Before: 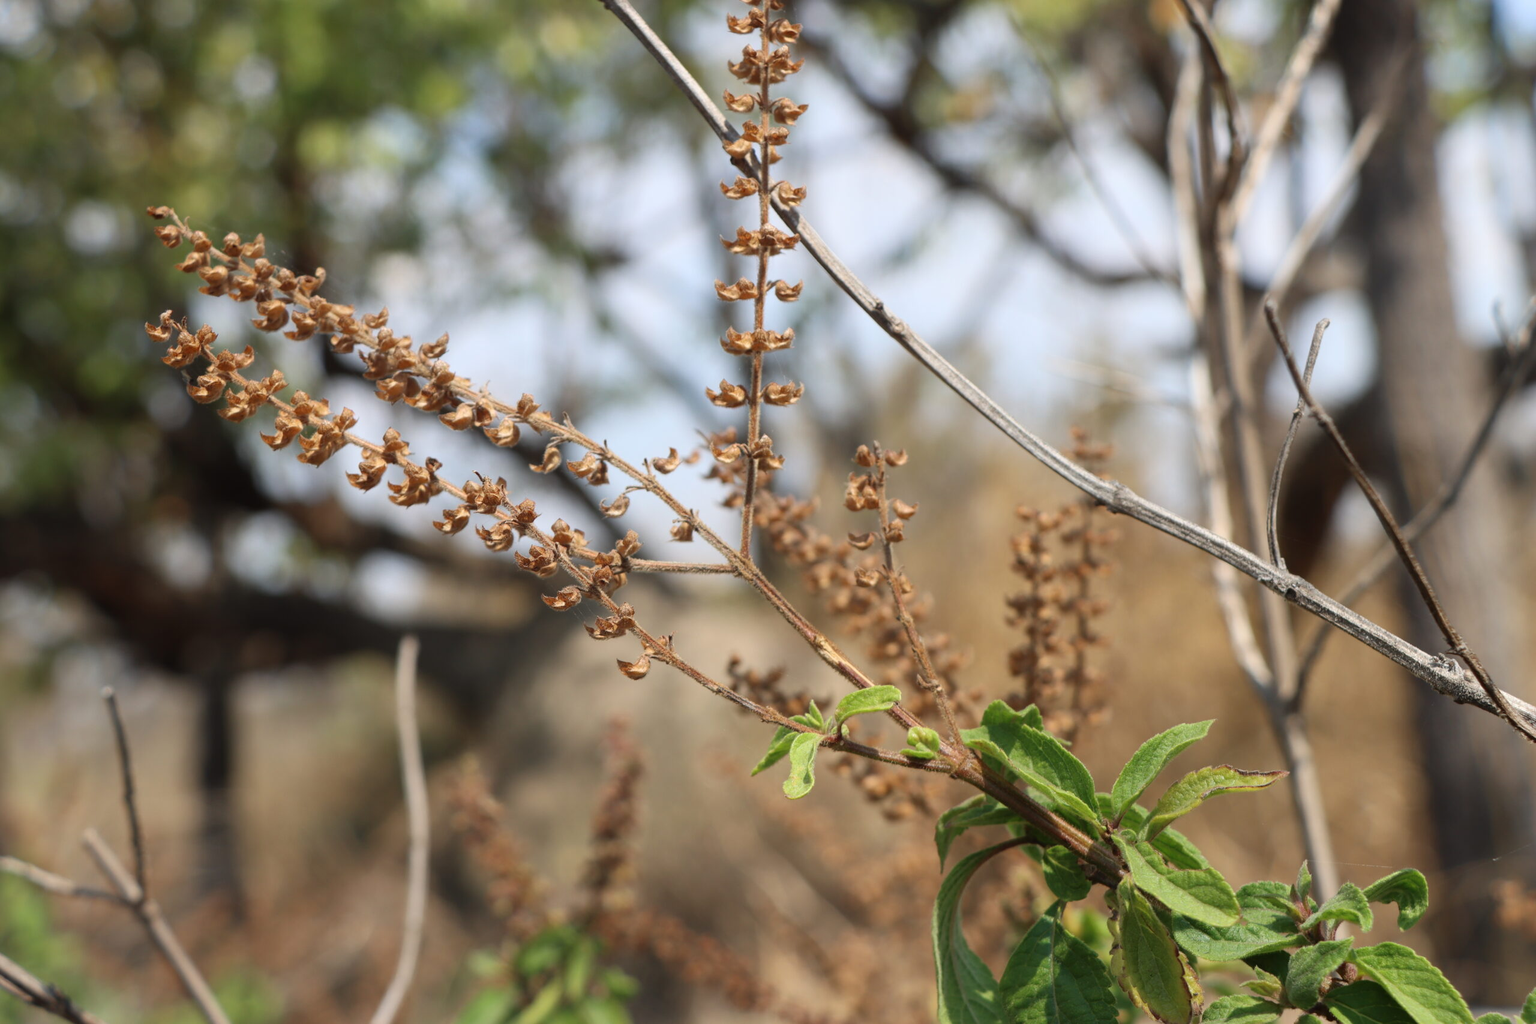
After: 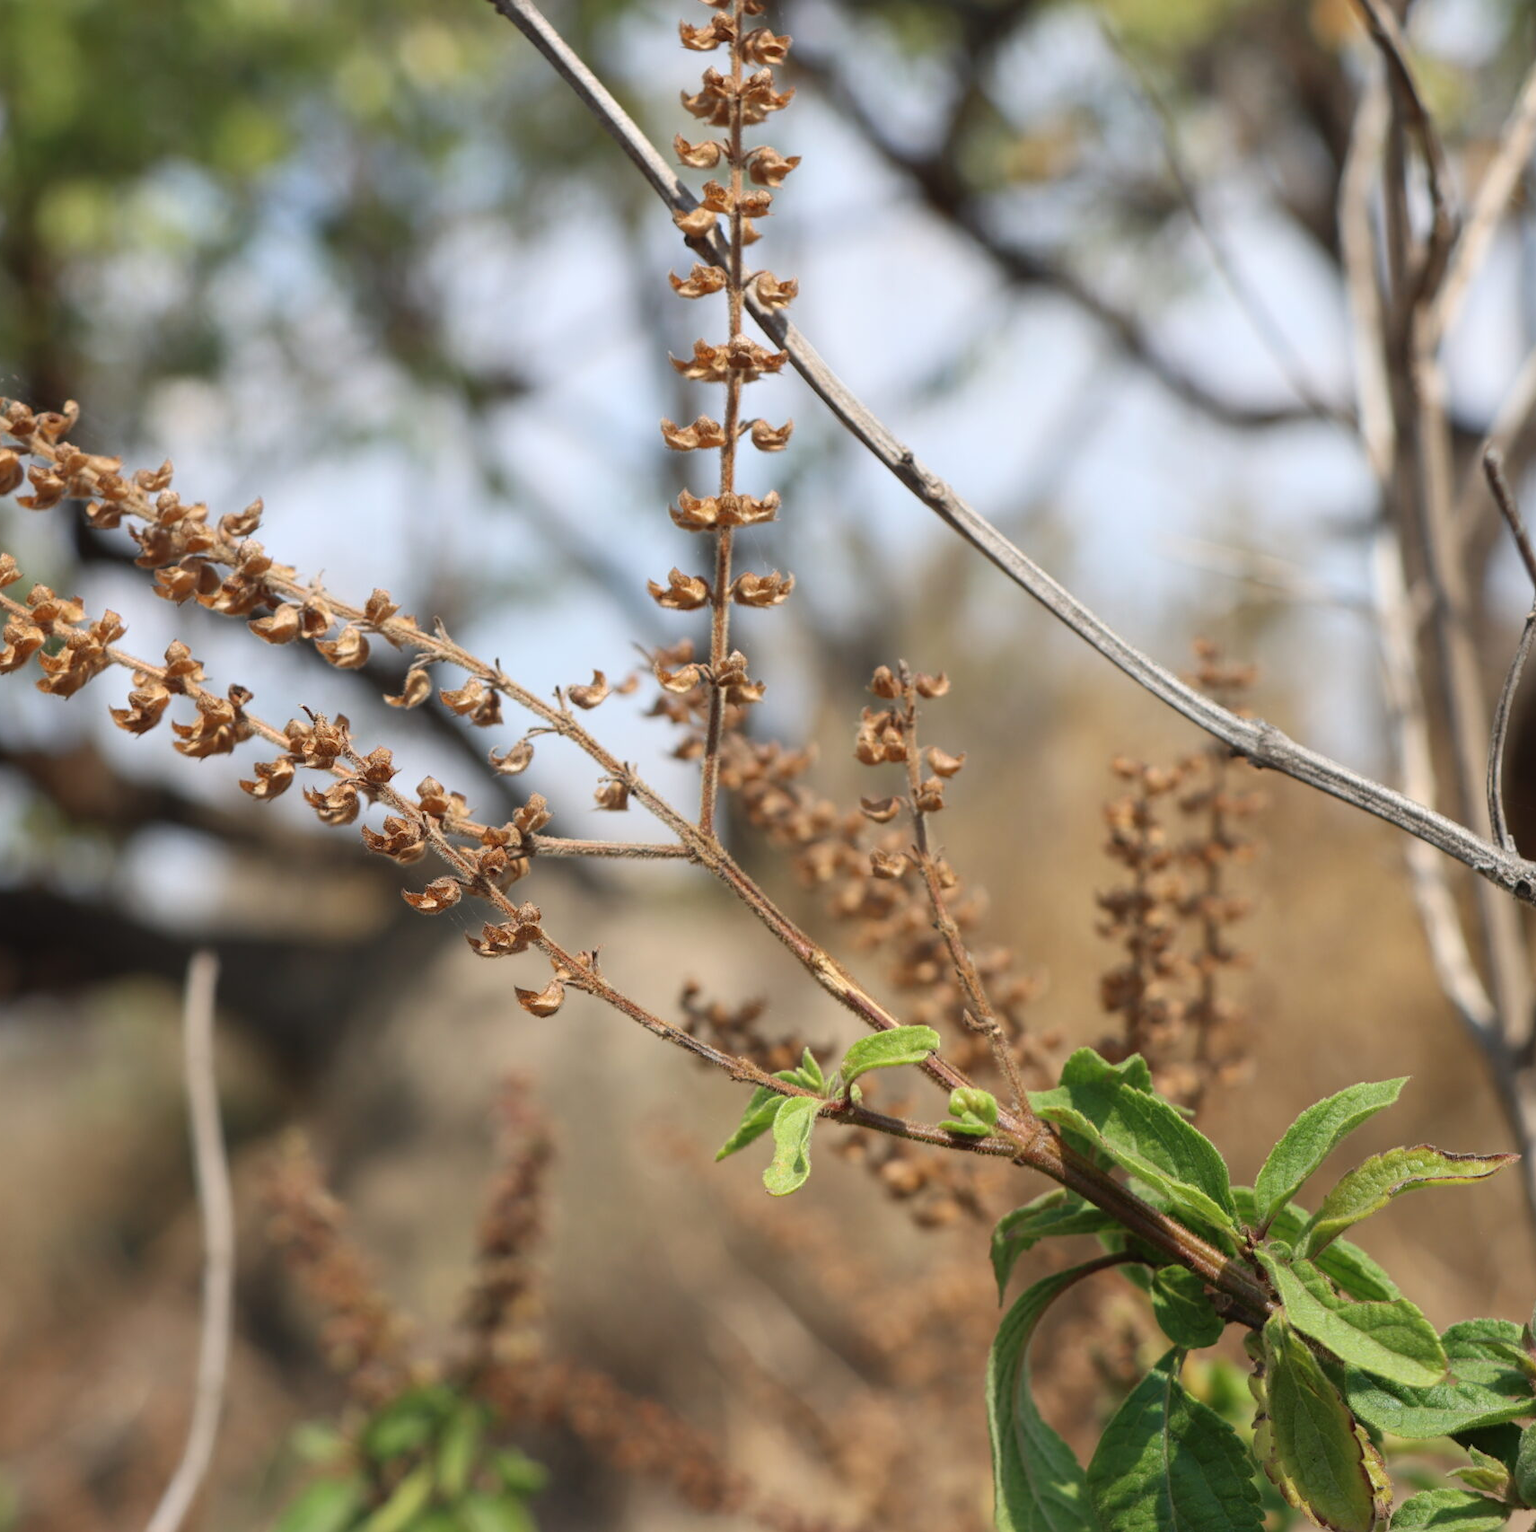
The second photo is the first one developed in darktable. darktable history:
crop and rotate: left 17.785%, right 15.371%
